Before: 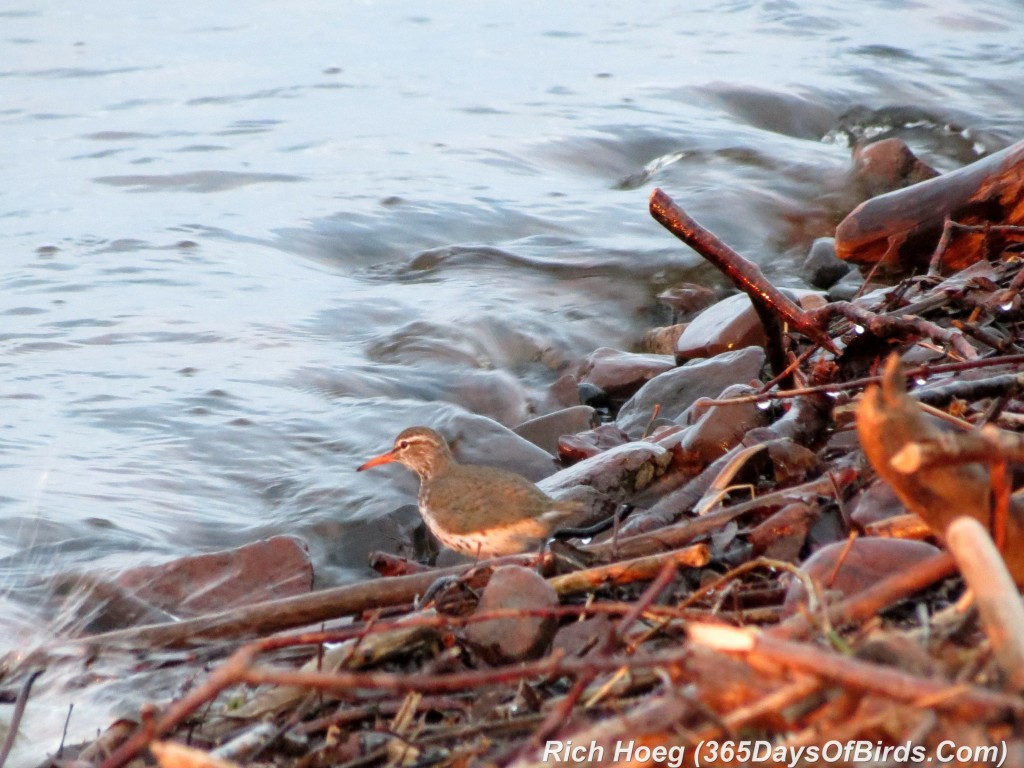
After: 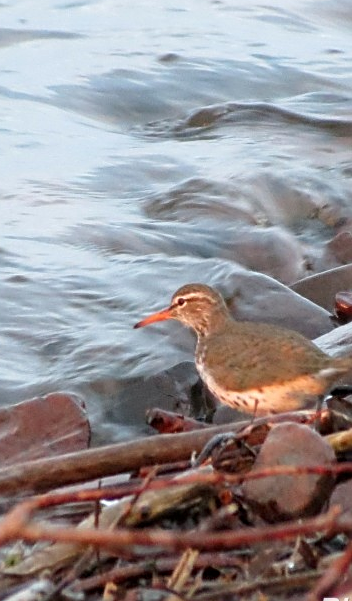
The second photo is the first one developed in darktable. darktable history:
sharpen: on, module defaults
crop and rotate: left 21.872%, top 18.744%, right 43.669%, bottom 2.969%
